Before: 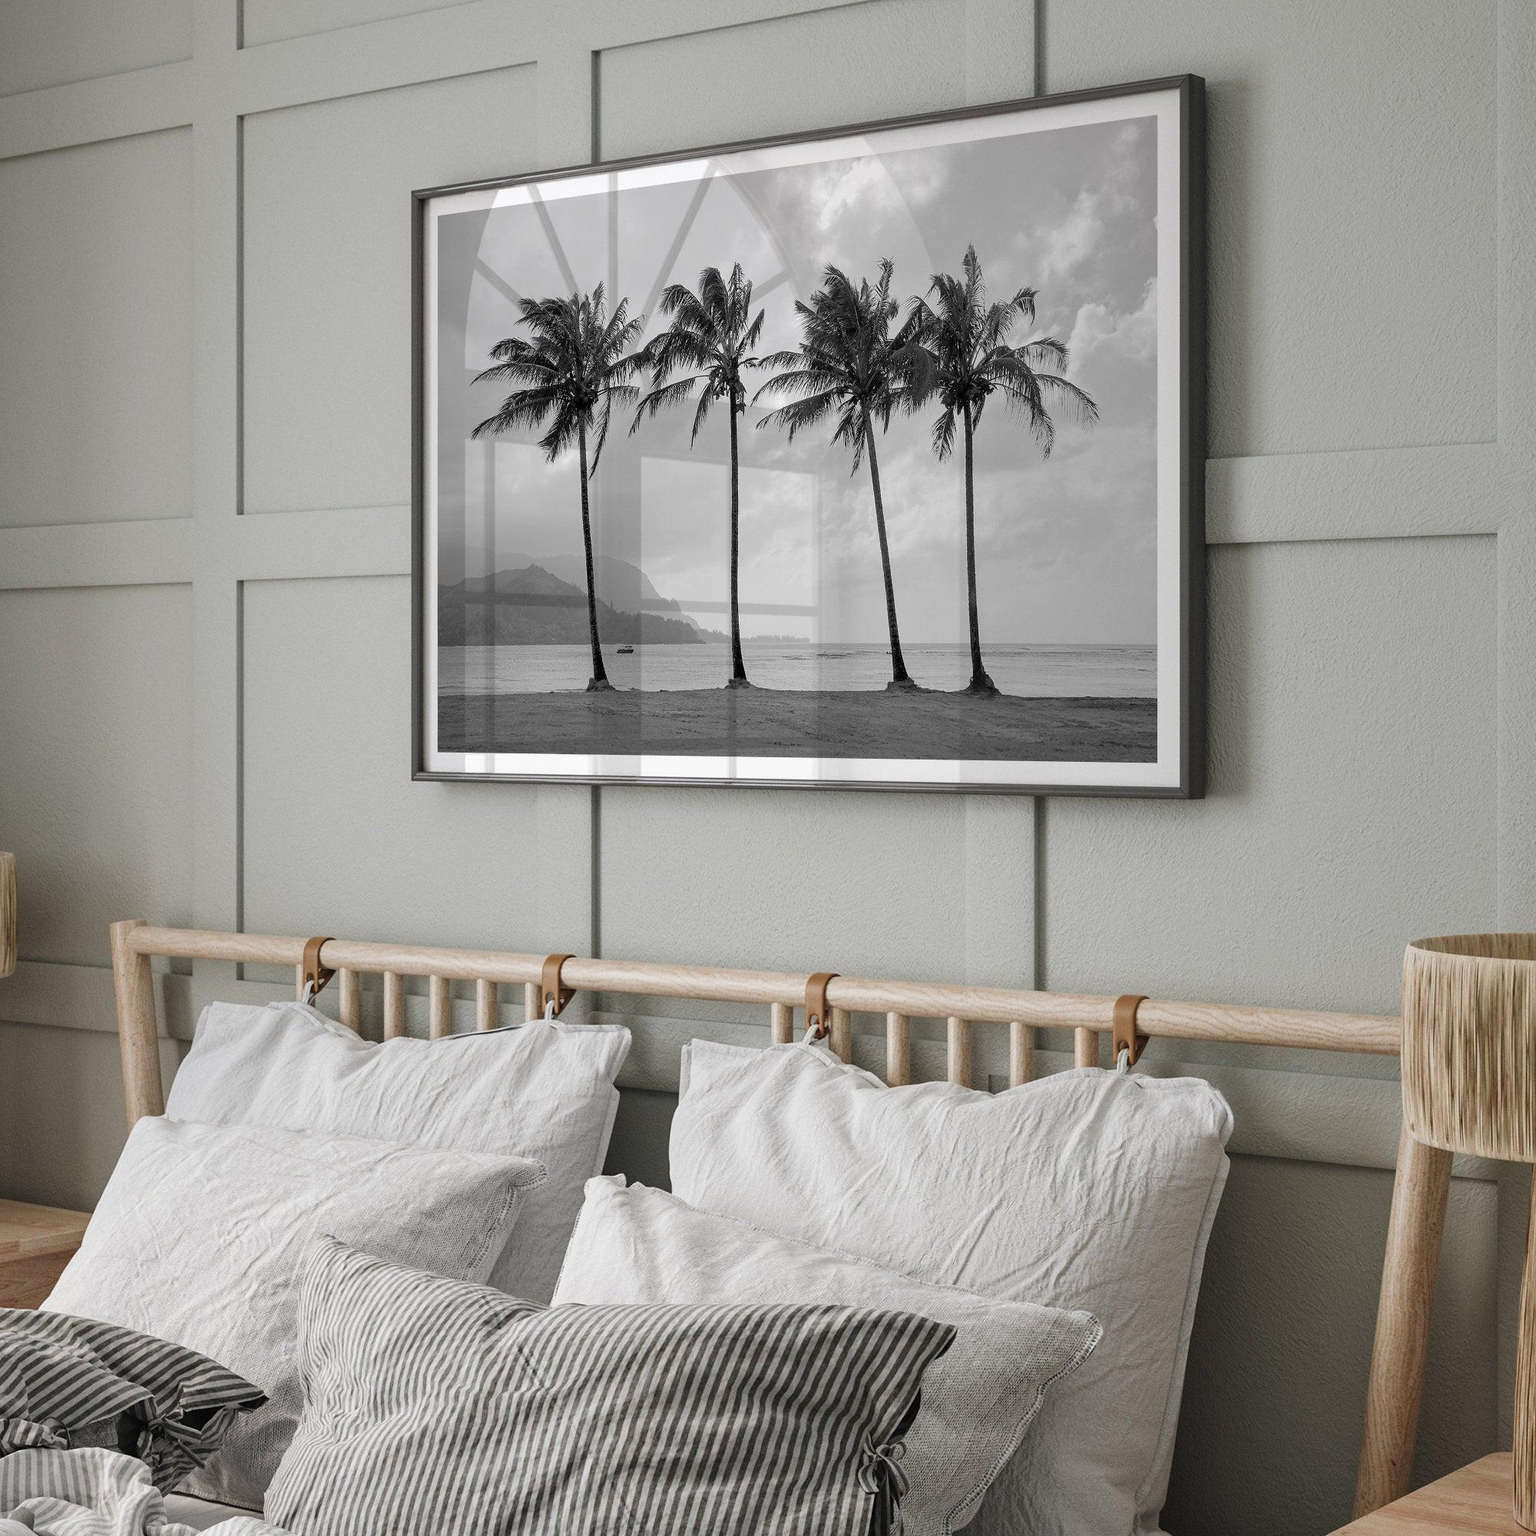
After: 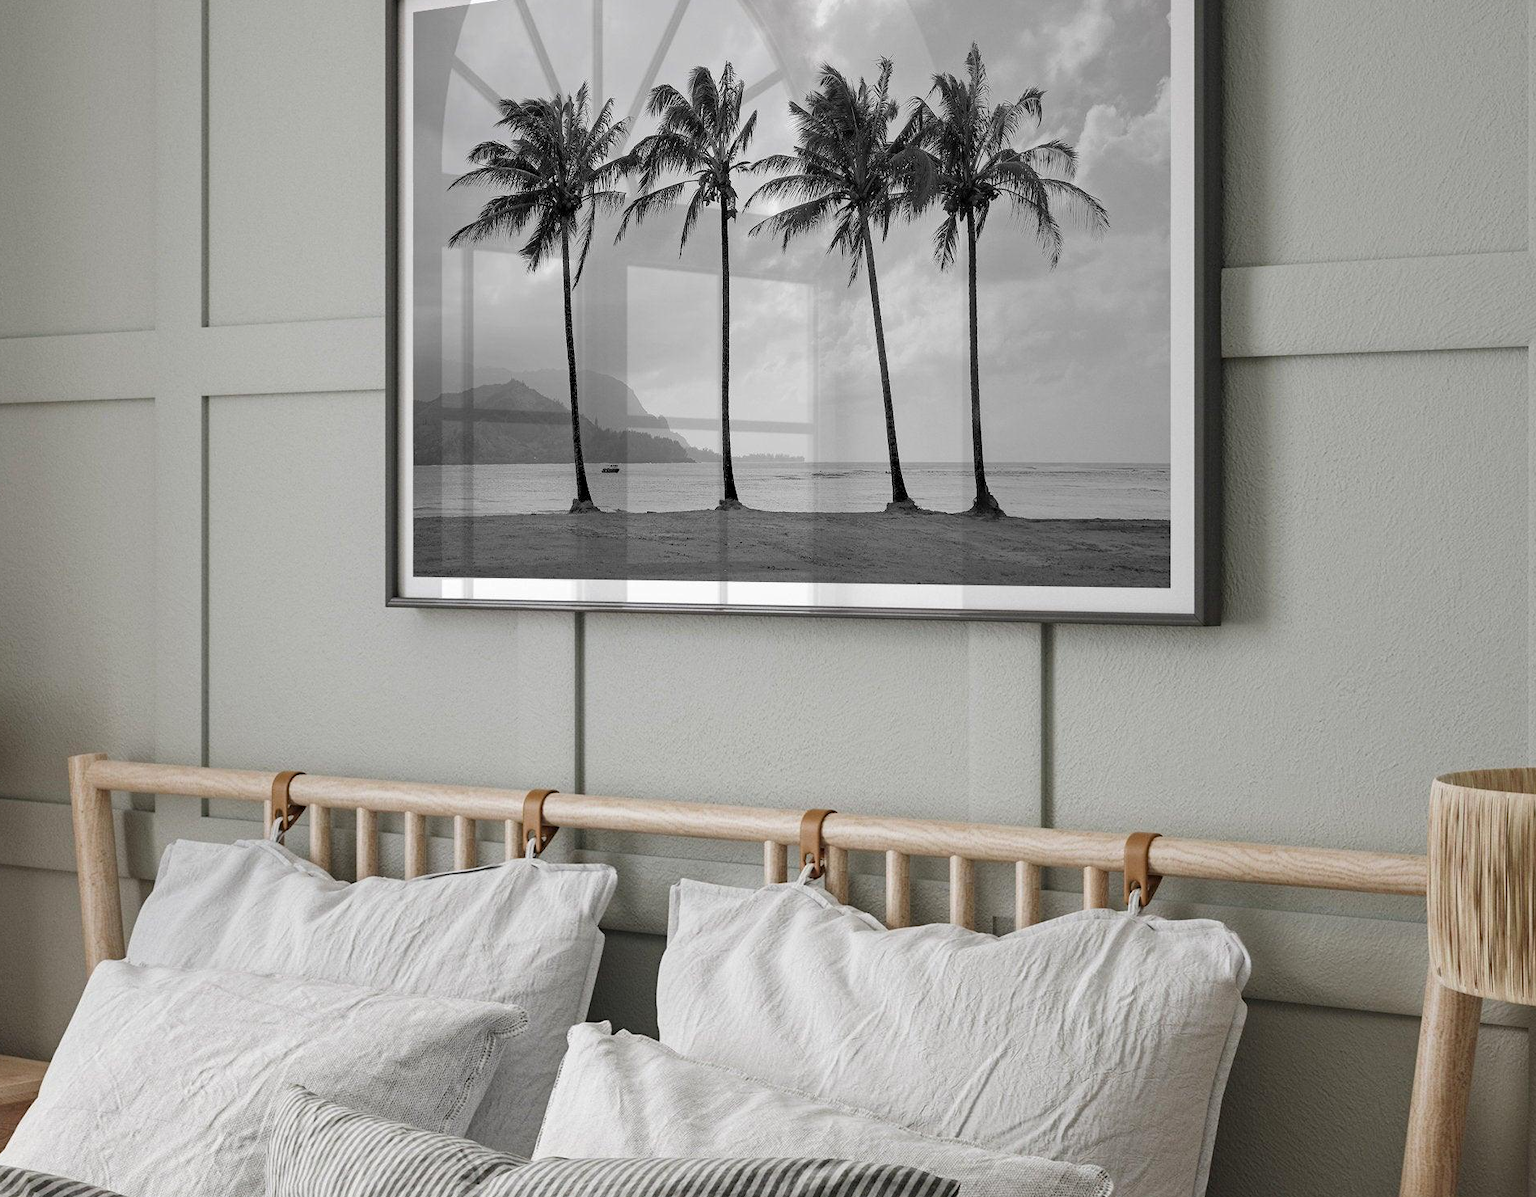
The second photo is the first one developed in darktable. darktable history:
crop and rotate: left 2.991%, top 13.302%, right 1.981%, bottom 12.636%
haze removal: strength 0.1, compatibility mode true, adaptive false
